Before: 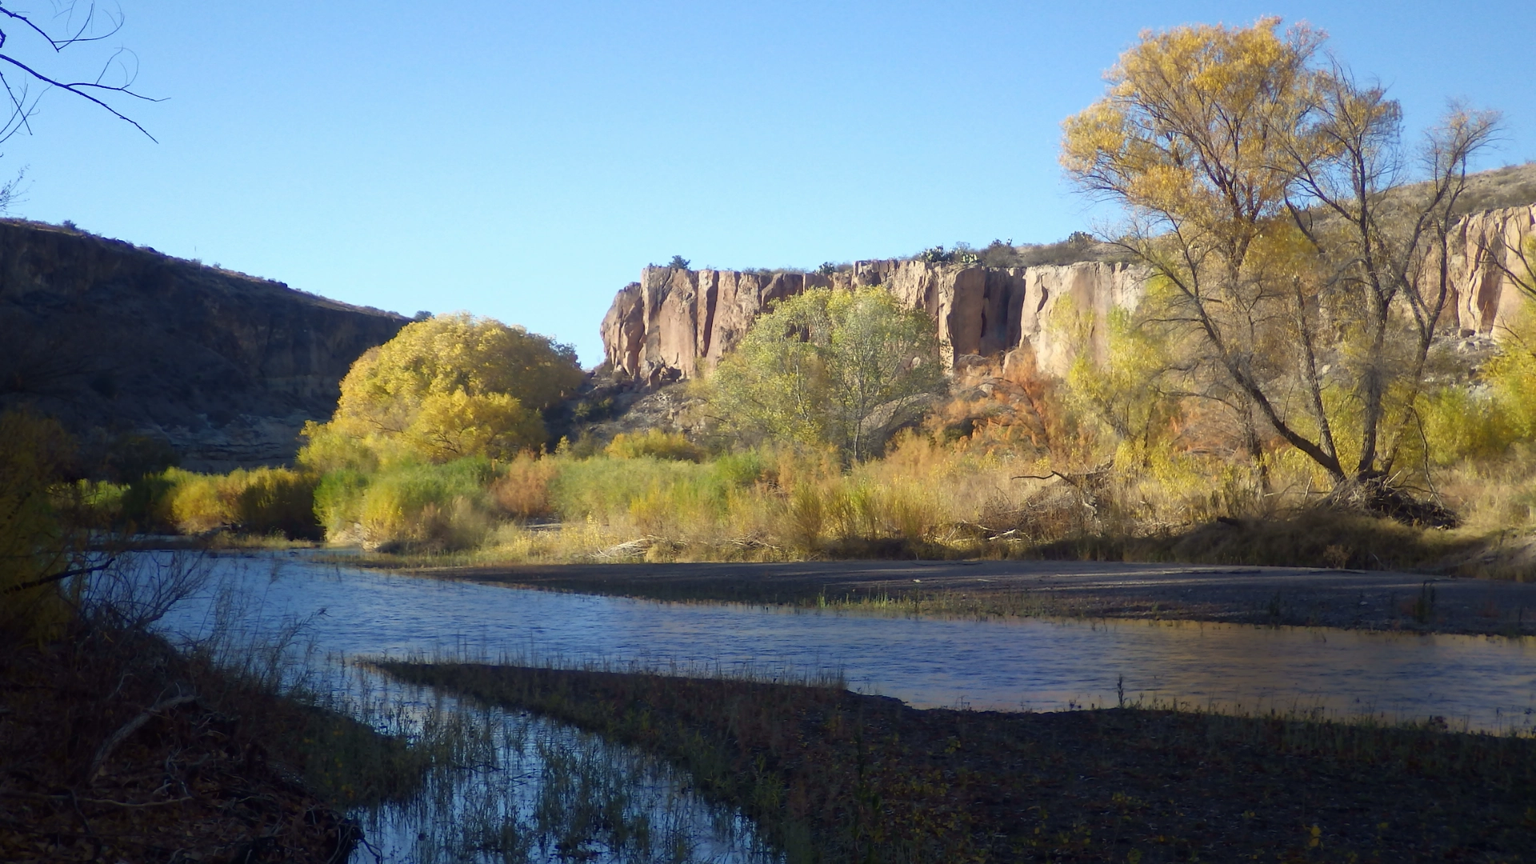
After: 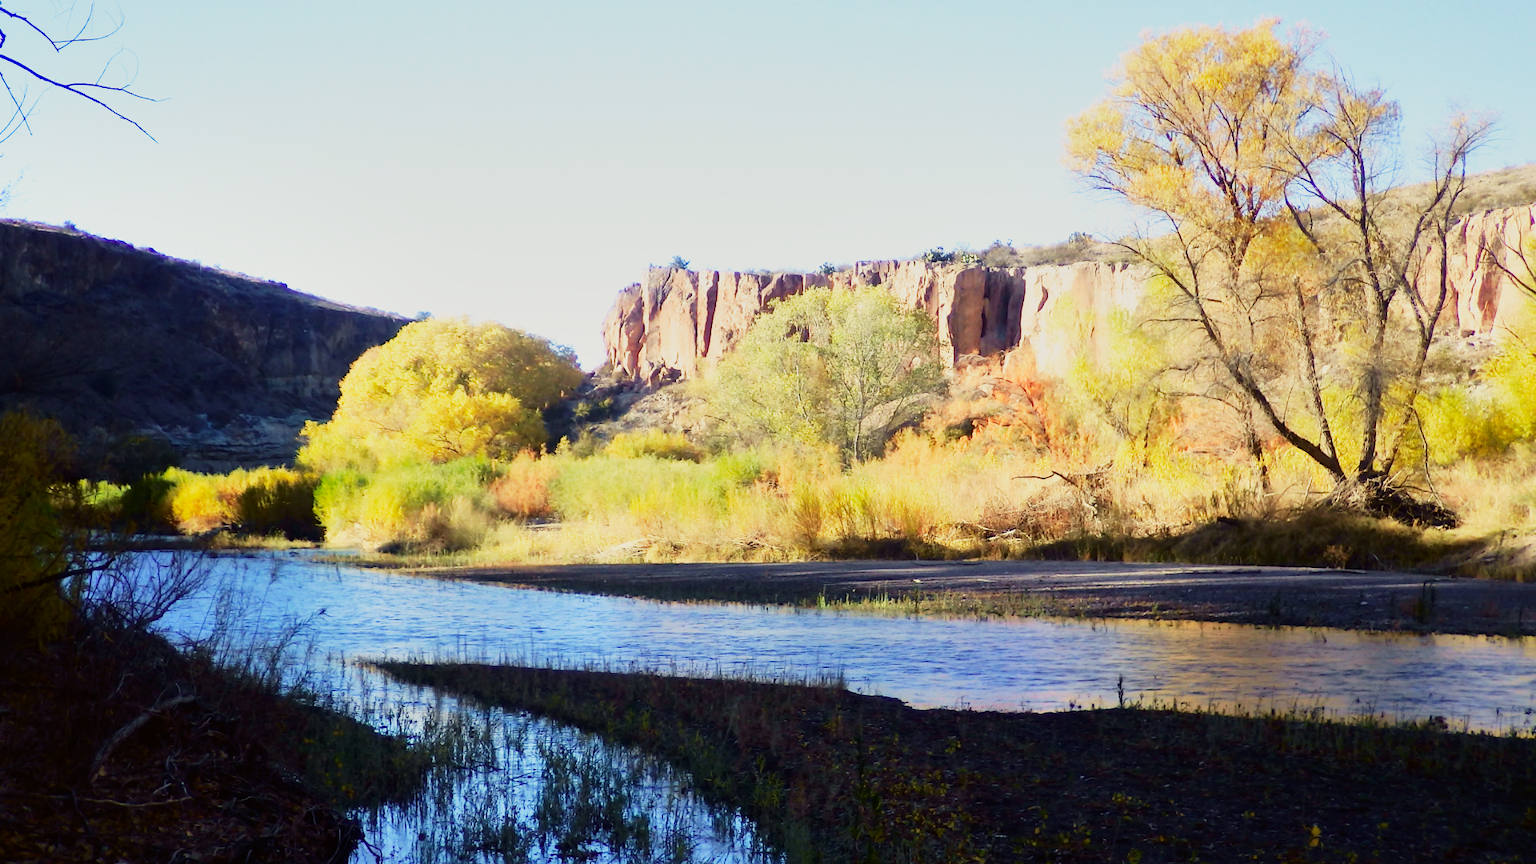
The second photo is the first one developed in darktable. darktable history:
shadows and highlights: shadows 35, highlights -35, soften with gaussian
base curve: curves: ch0 [(0, 0) (0.007, 0.004) (0.027, 0.03) (0.046, 0.07) (0.207, 0.54) (0.442, 0.872) (0.673, 0.972) (1, 1)], preserve colors none
tone curve: curves: ch0 [(0, 0) (0.091, 0.066) (0.184, 0.16) (0.491, 0.519) (0.748, 0.765) (1, 0.919)]; ch1 [(0, 0) (0.179, 0.173) (0.322, 0.32) (0.424, 0.424) (0.502, 0.504) (0.56, 0.578) (0.631, 0.675) (0.777, 0.806) (1, 1)]; ch2 [(0, 0) (0.434, 0.447) (0.483, 0.487) (0.547, 0.573) (0.676, 0.673) (1, 1)], color space Lab, independent channels, preserve colors none
